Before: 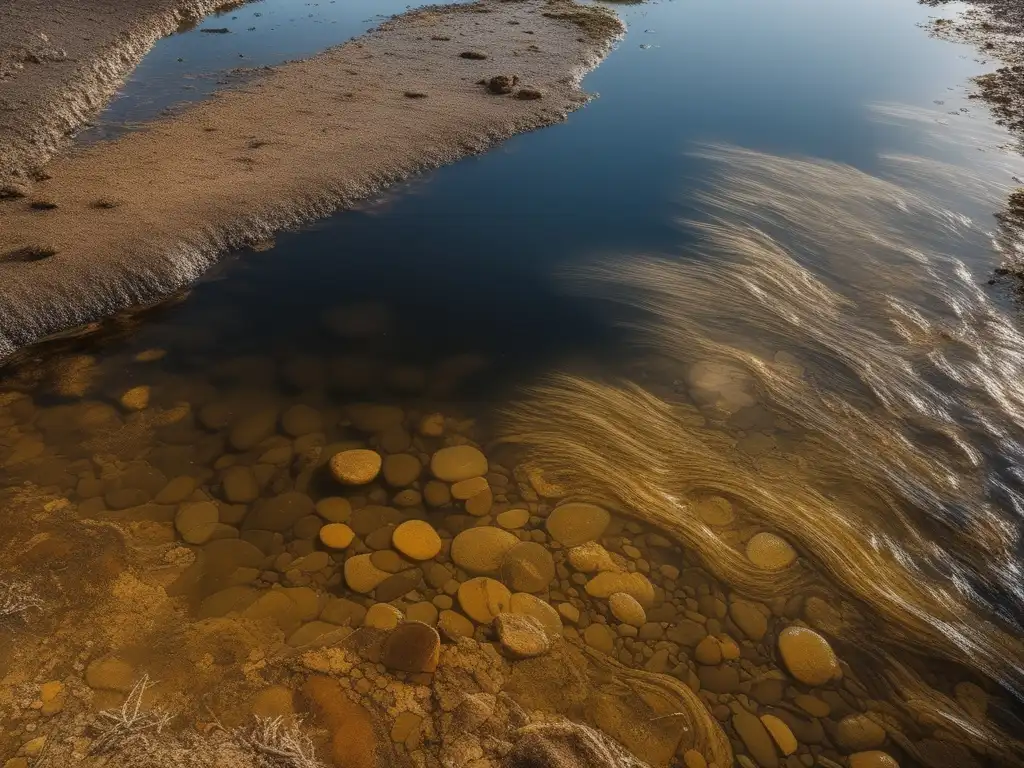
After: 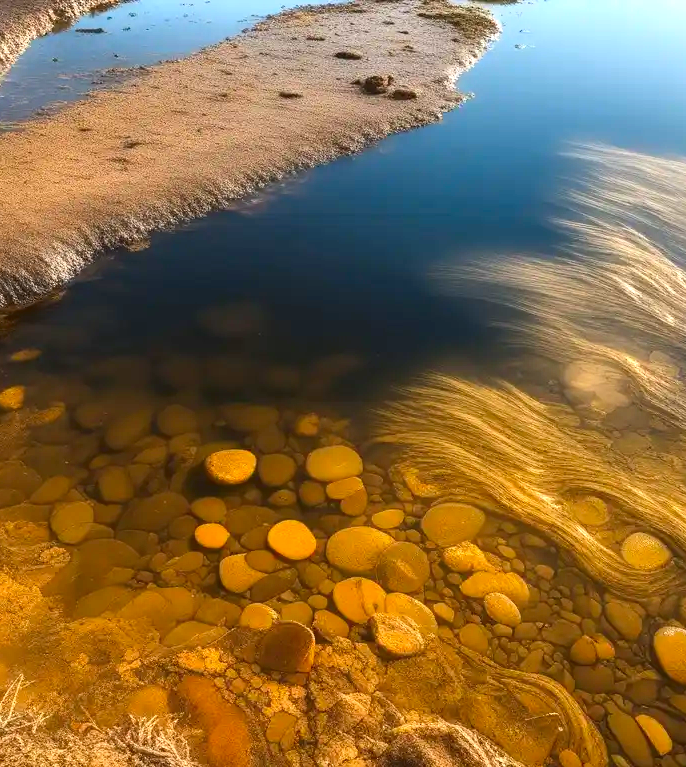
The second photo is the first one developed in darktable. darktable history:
crop and rotate: left 12.295%, right 20.694%
exposure: black level correction 0, exposure 1.2 EV, compensate highlight preservation false
contrast brightness saturation: contrast 0.16, saturation 0.319
